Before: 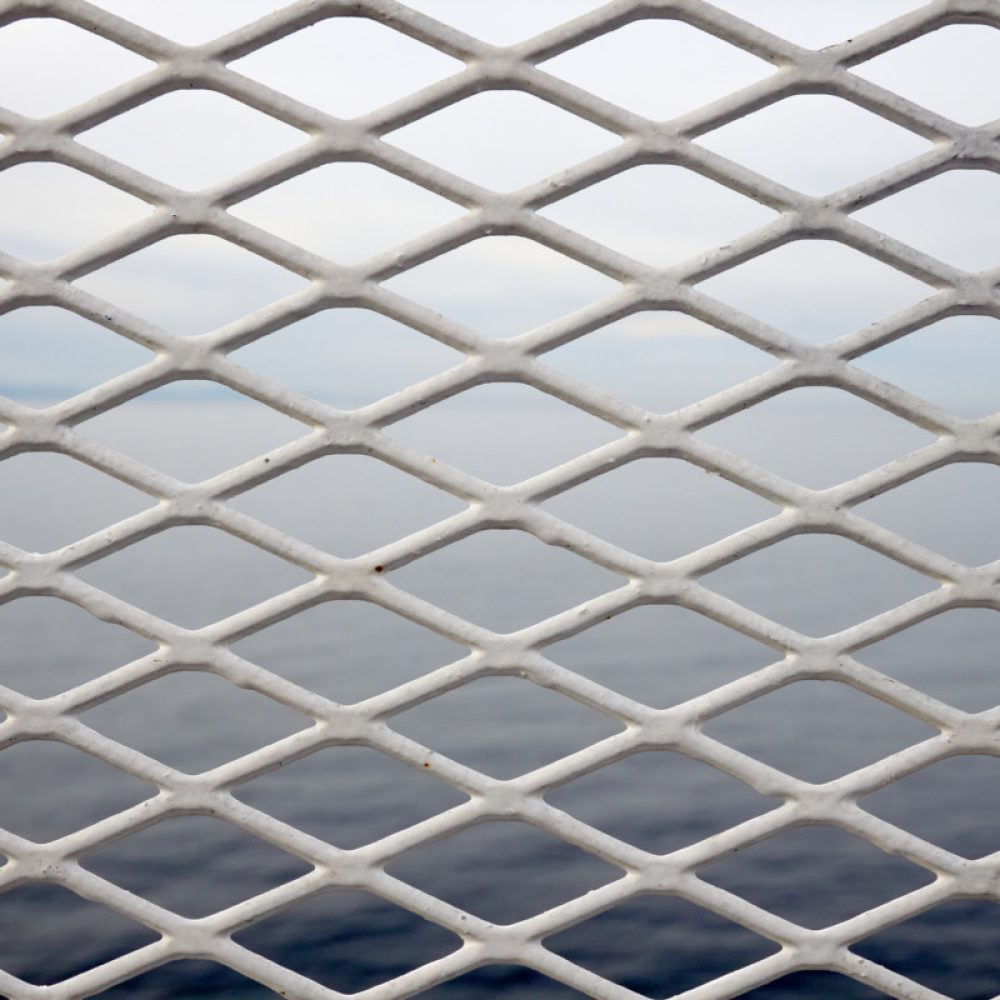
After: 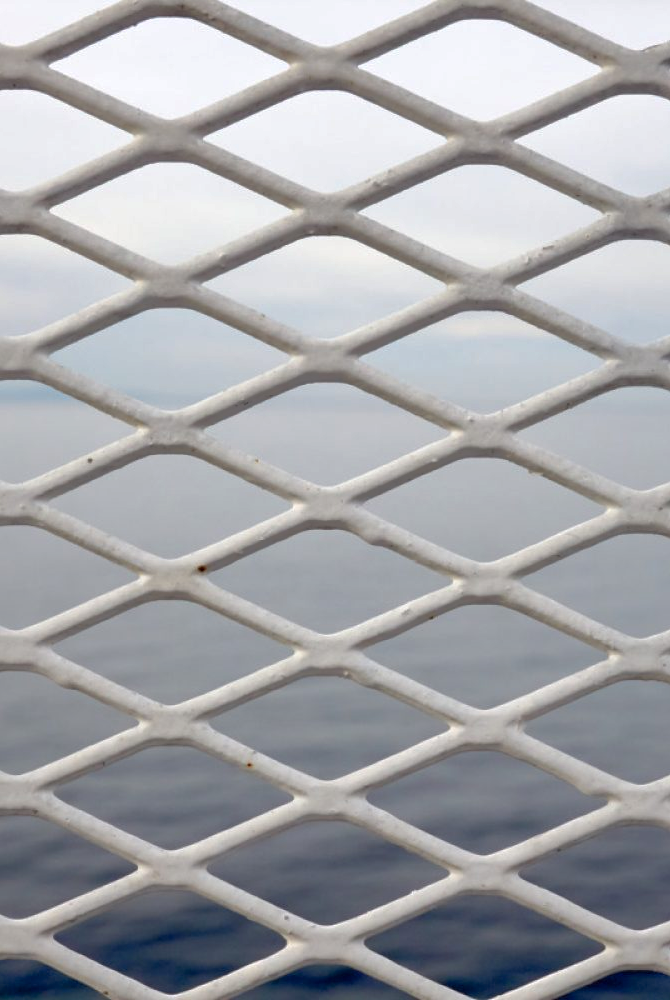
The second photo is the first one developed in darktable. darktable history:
crop and rotate: left 17.724%, right 15.272%
exposure: exposure 0.08 EV, compensate highlight preservation false
shadows and highlights: on, module defaults
